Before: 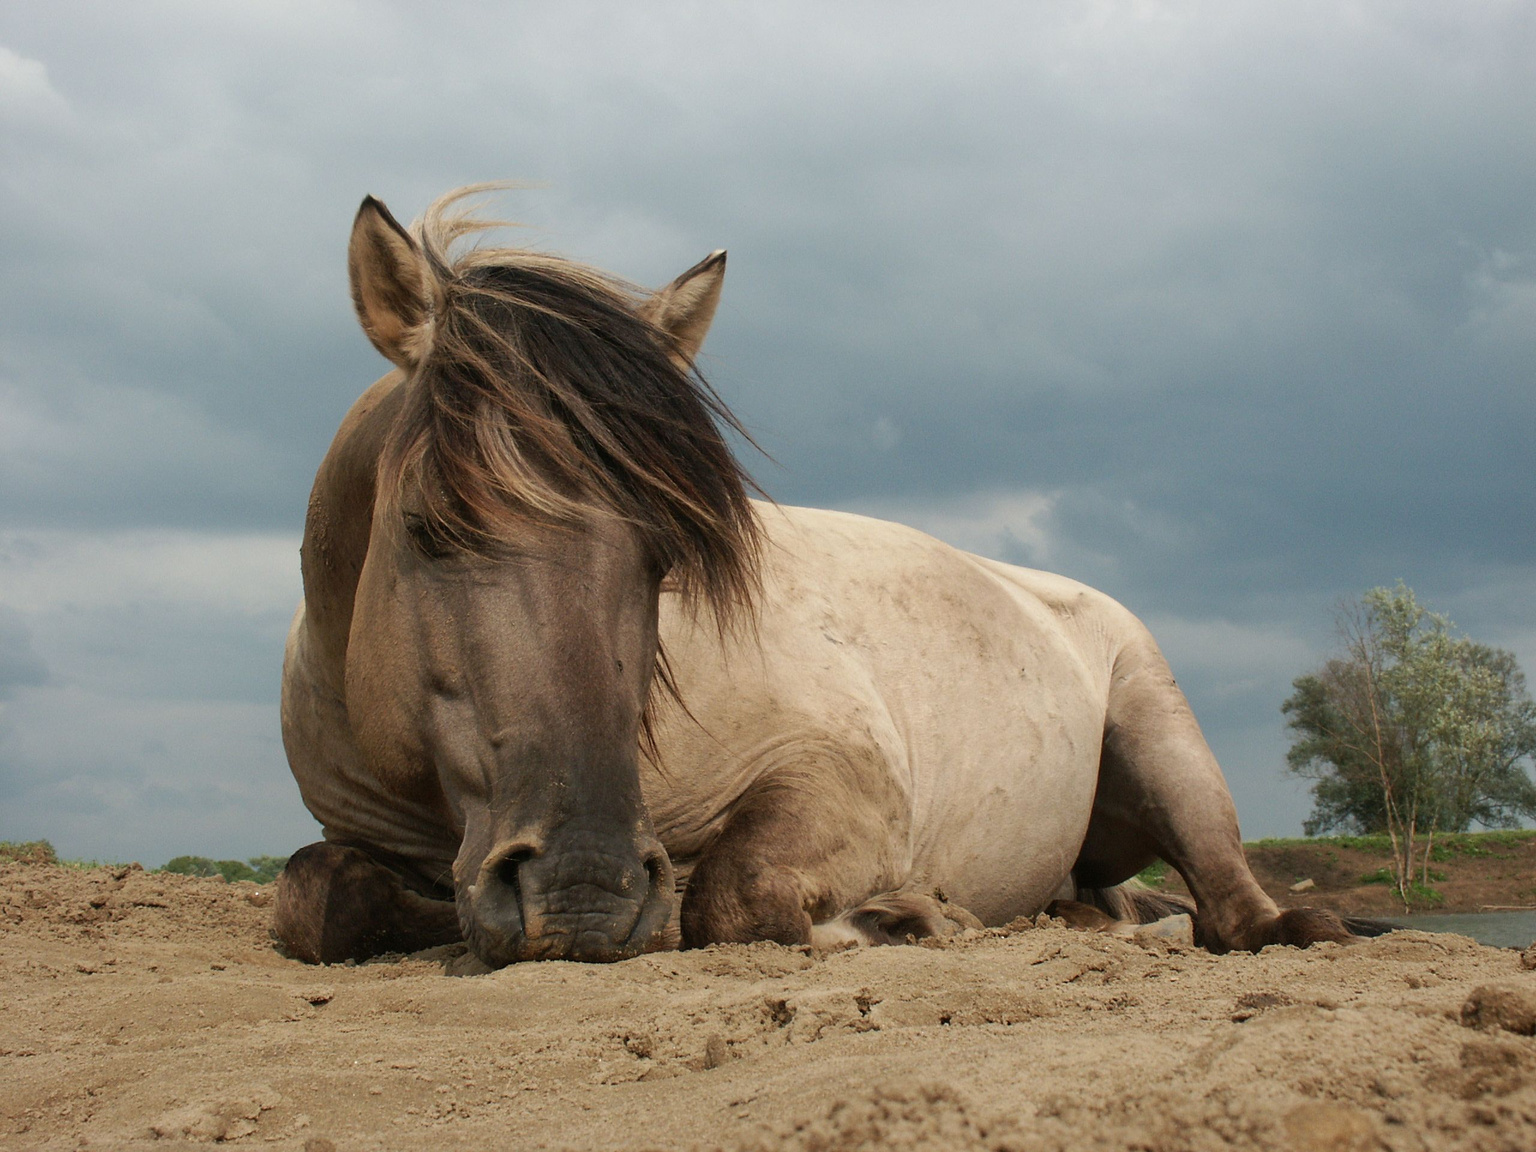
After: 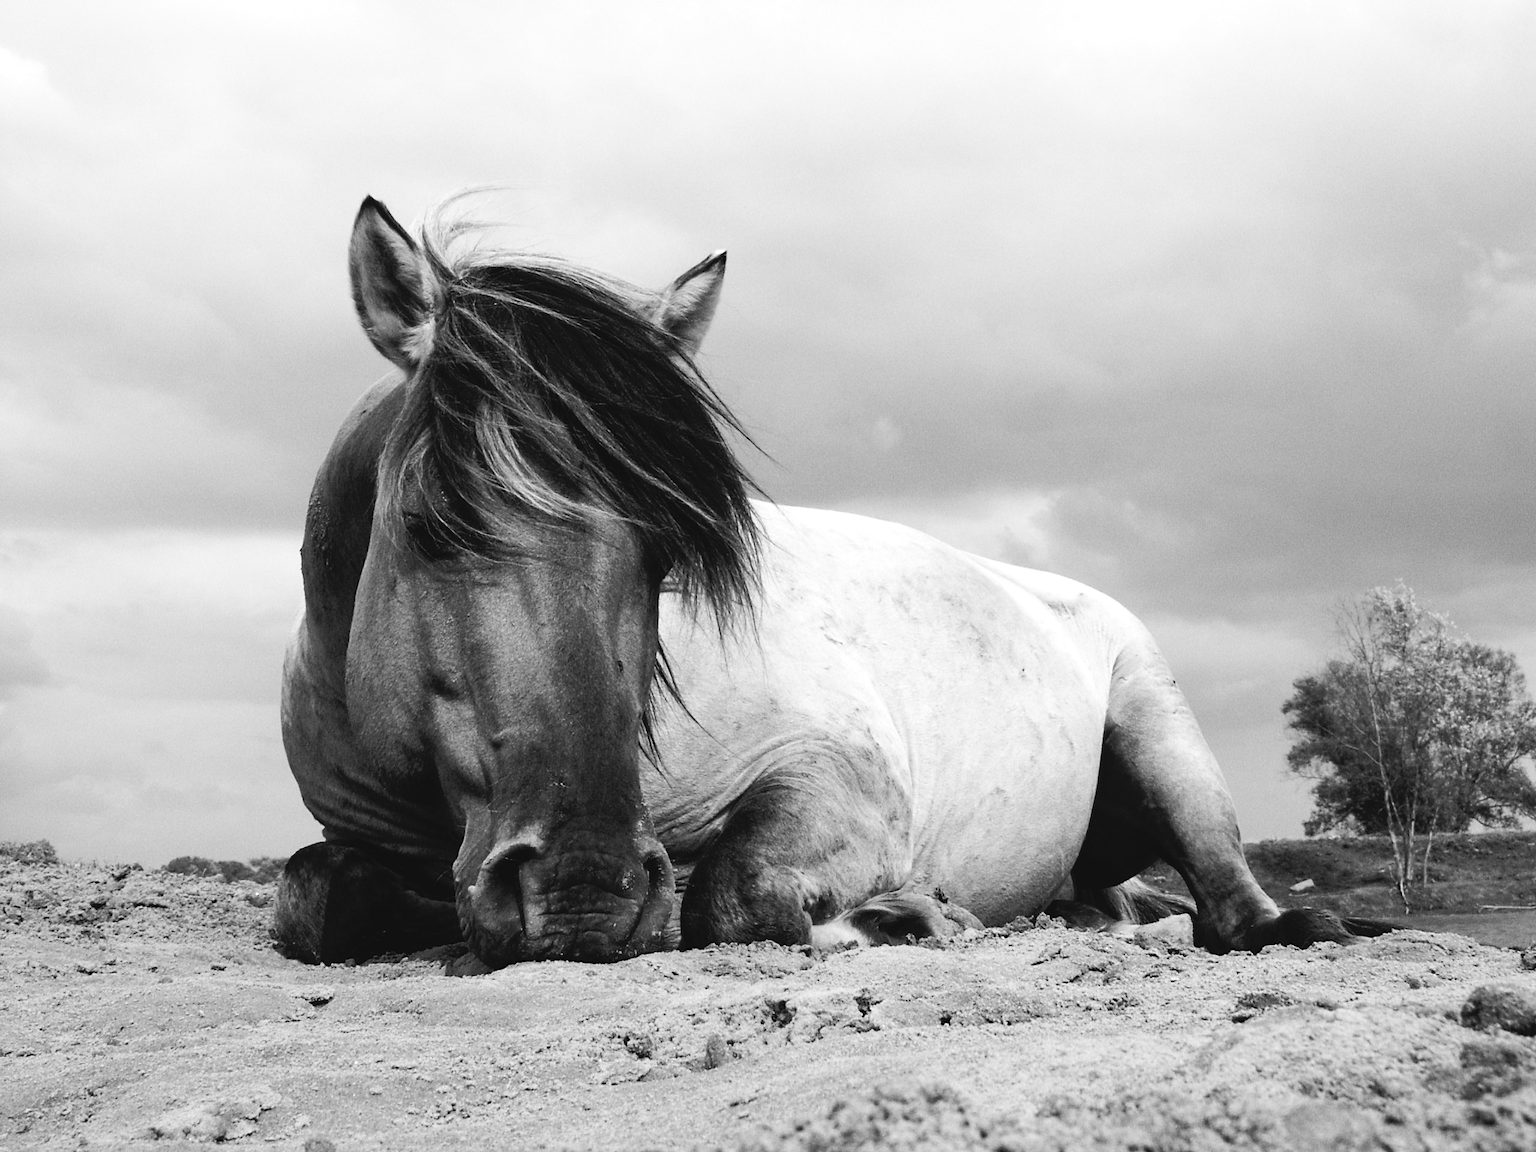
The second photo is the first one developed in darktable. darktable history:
white balance: red 0.976, blue 1.04
tone equalizer: -8 EV -0.75 EV, -7 EV -0.7 EV, -6 EV -0.6 EV, -5 EV -0.4 EV, -3 EV 0.4 EV, -2 EV 0.6 EV, -1 EV 0.7 EV, +0 EV 0.75 EV, edges refinement/feathering 500, mask exposure compensation -1.57 EV, preserve details no
tone curve: curves: ch0 [(0, 0) (0.003, 0.047) (0.011, 0.051) (0.025, 0.051) (0.044, 0.057) (0.069, 0.068) (0.1, 0.076) (0.136, 0.108) (0.177, 0.166) (0.224, 0.229) (0.277, 0.299) (0.335, 0.364) (0.399, 0.46) (0.468, 0.553) (0.543, 0.639) (0.623, 0.724) (0.709, 0.808) (0.801, 0.886) (0.898, 0.954) (1, 1)], preserve colors none
monochrome: a 16.01, b -2.65, highlights 0.52
